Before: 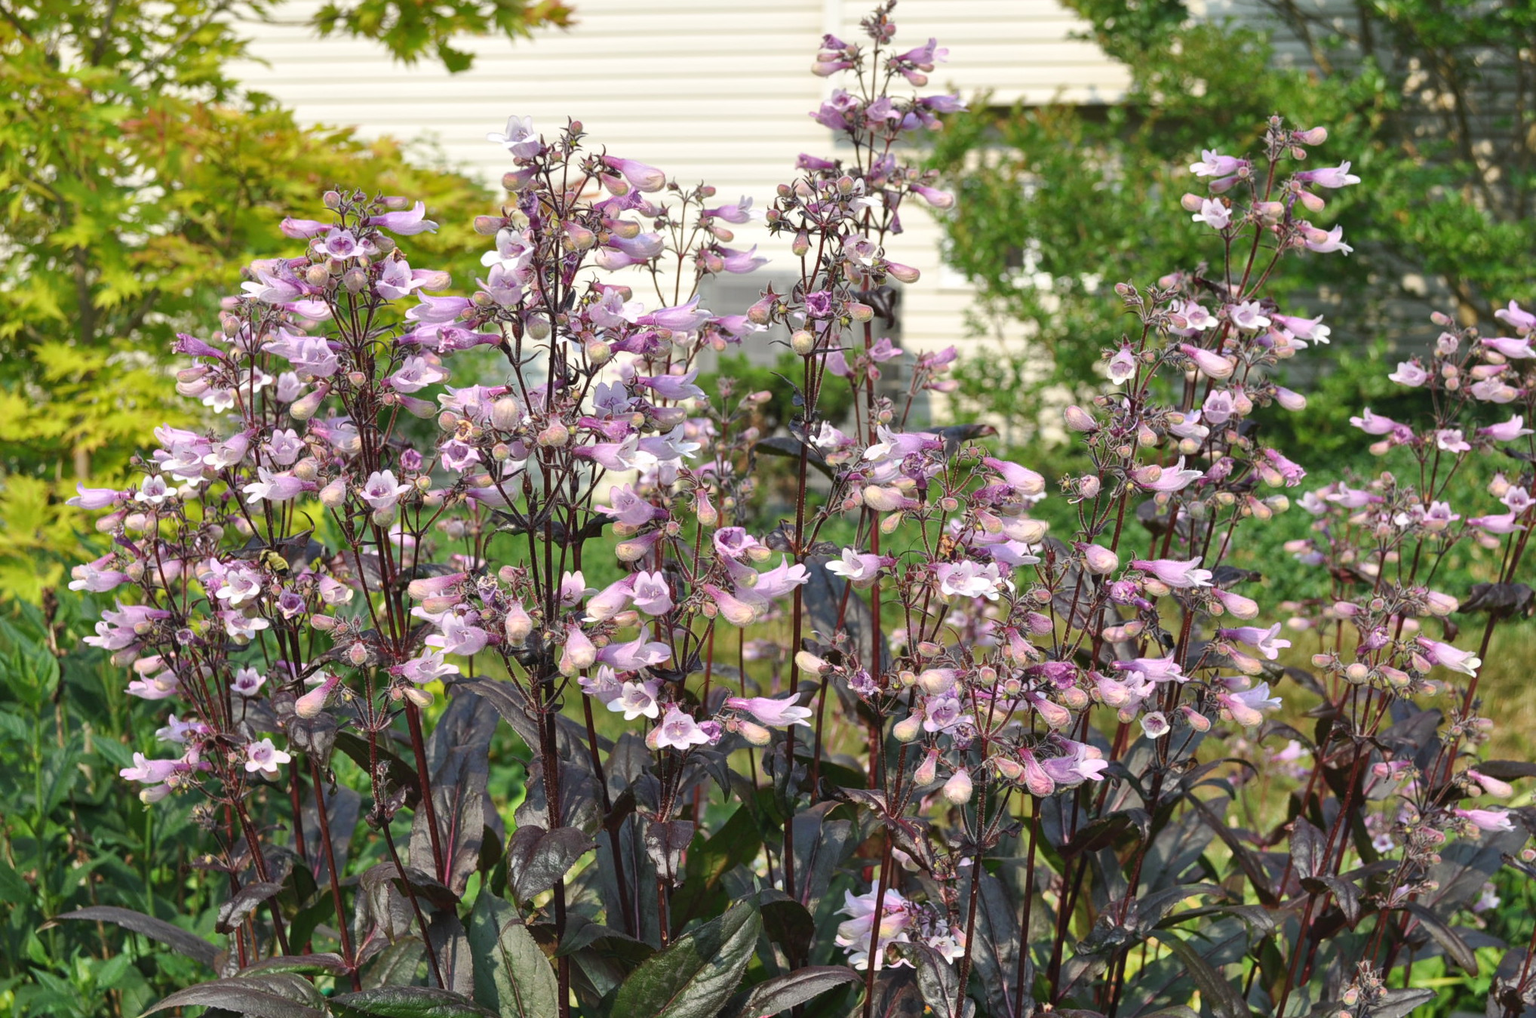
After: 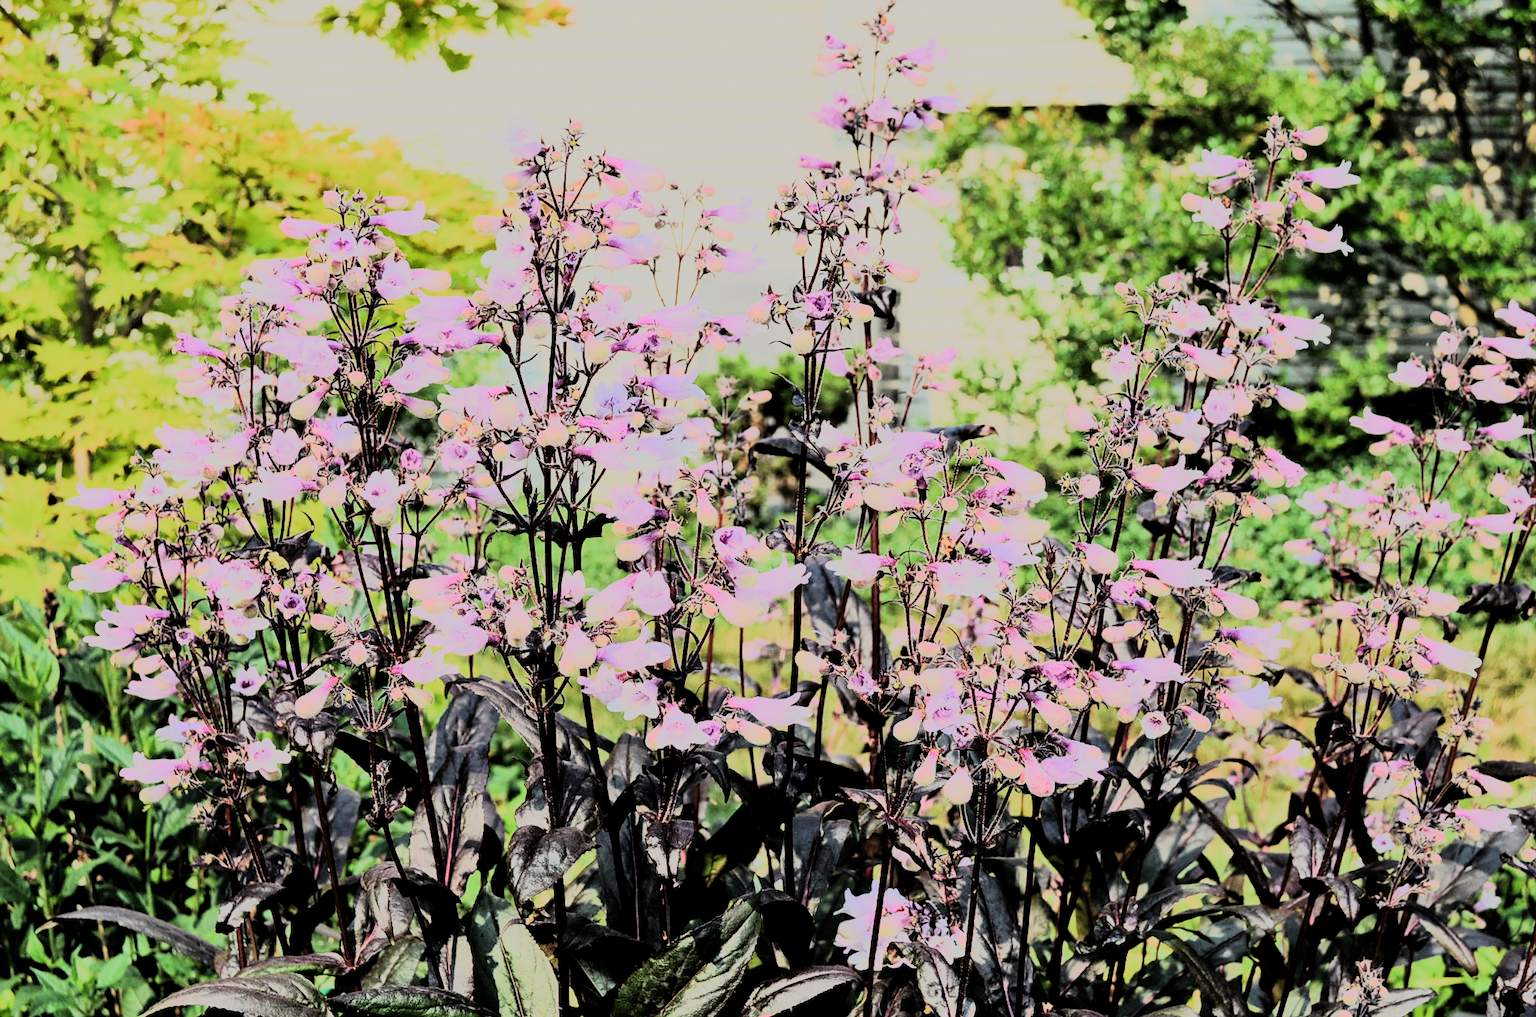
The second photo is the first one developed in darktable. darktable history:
filmic rgb: black relative exposure -8.79 EV, white relative exposure 4.98 EV, threshold 3 EV, target black luminance 0%, hardness 3.77, latitude 66.33%, contrast 0.822, shadows ↔ highlights balance 20%, color science v5 (2021), contrast in shadows safe, contrast in highlights safe, enable highlight reconstruction true
rgb curve: curves: ch0 [(0, 0) (0.21, 0.15) (0.24, 0.21) (0.5, 0.75) (0.75, 0.96) (0.89, 0.99) (1, 1)]; ch1 [(0, 0.02) (0.21, 0.13) (0.25, 0.2) (0.5, 0.67) (0.75, 0.9) (0.89, 0.97) (1, 1)]; ch2 [(0, 0.02) (0.21, 0.13) (0.25, 0.2) (0.5, 0.67) (0.75, 0.9) (0.89, 0.97) (1, 1)], compensate middle gray true
tone equalizer: -8 EV -1.08 EV, -7 EV -1.01 EV, -6 EV -0.867 EV, -5 EV -0.578 EV, -3 EV 0.578 EV, -2 EV 0.867 EV, -1 EV 1.01 EV, +0 EV 1.08 EV, edges refinement/feathering 500, mask exposure compensation -1.57 EV, preserve details no
